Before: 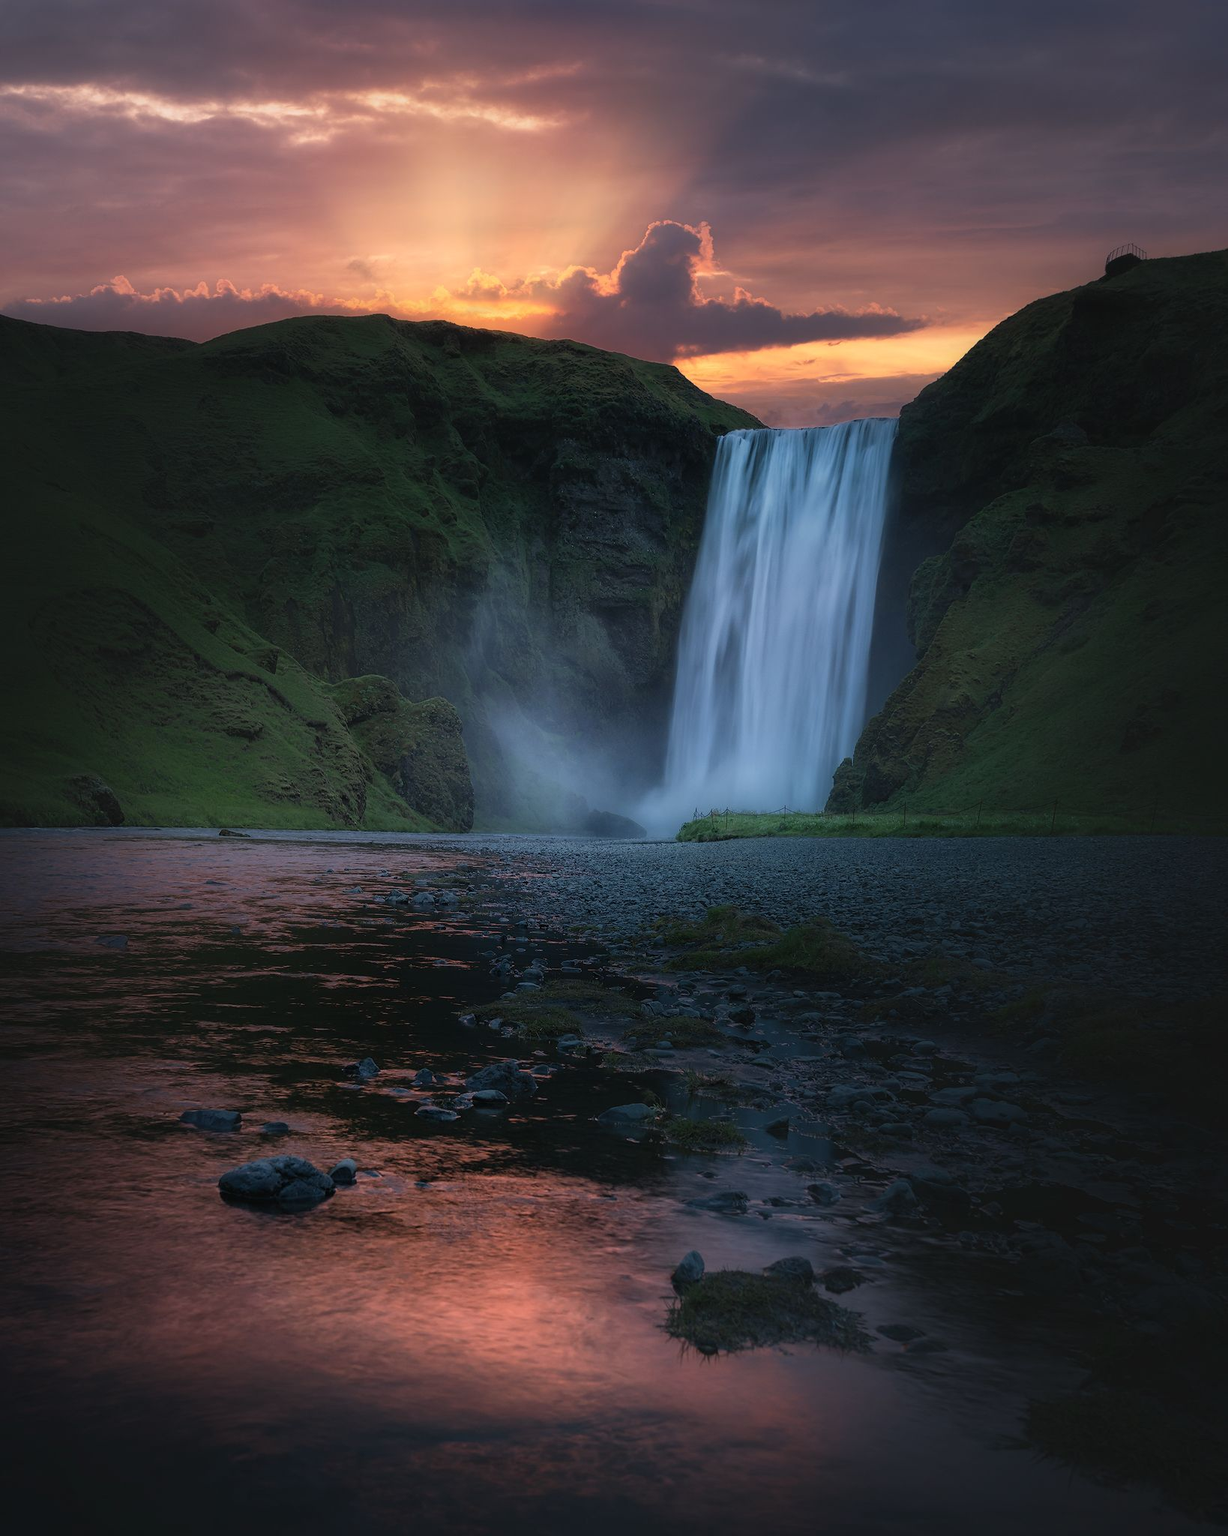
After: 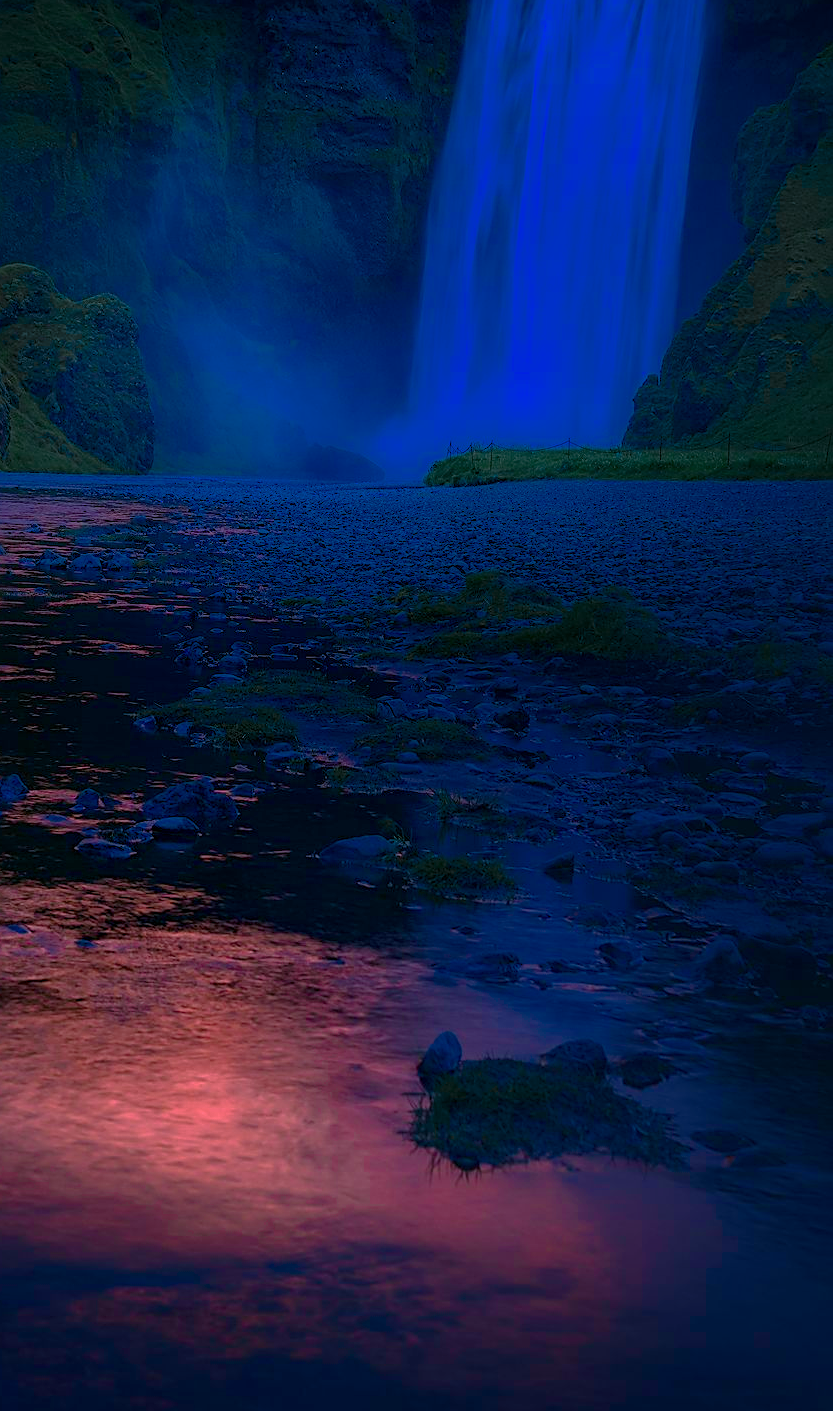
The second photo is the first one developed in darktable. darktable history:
base curve: curves: ch0 [(0, 0) (0.841, 0.609) (1, 1)], preserve colors none
local contrast: on, module defaults
color balance rgb: power › chroma 0.972%, power › hue 254.13°, perceptual saturation grading › global saturation 31.14%, global vibrance 41.918%
color zones: curves: ch0 [(0, 0.553) (0.123, 0.58) (0.23, 0.419) (0.468, 0.155) (0.605, 0.132) (0.723, 0.063) (0.833, 0.172) (0.921, 0.468)]; ch1 [(0.025, 0.645) (0.229, 0.584) (0.326, 0.551) (0.537, 0.446) (0.599, 0.911) (0.708, 1) (0.805, 0.944)]; ch2 [(0.086, 0.468) (0.254, 0.464) (0.638, 0.564) (0.702, 0.592) (0.768, 0.564)]
tone equalizer: mask exposure compensation -0.497 EV
crop and rotate: left 29.241%, top 31.087%, right 19.864%
sharpen: on, module defaults
color calibration: illuminant as shot in camera, x 0.358, y 0.373, temperature 4628.91 K
